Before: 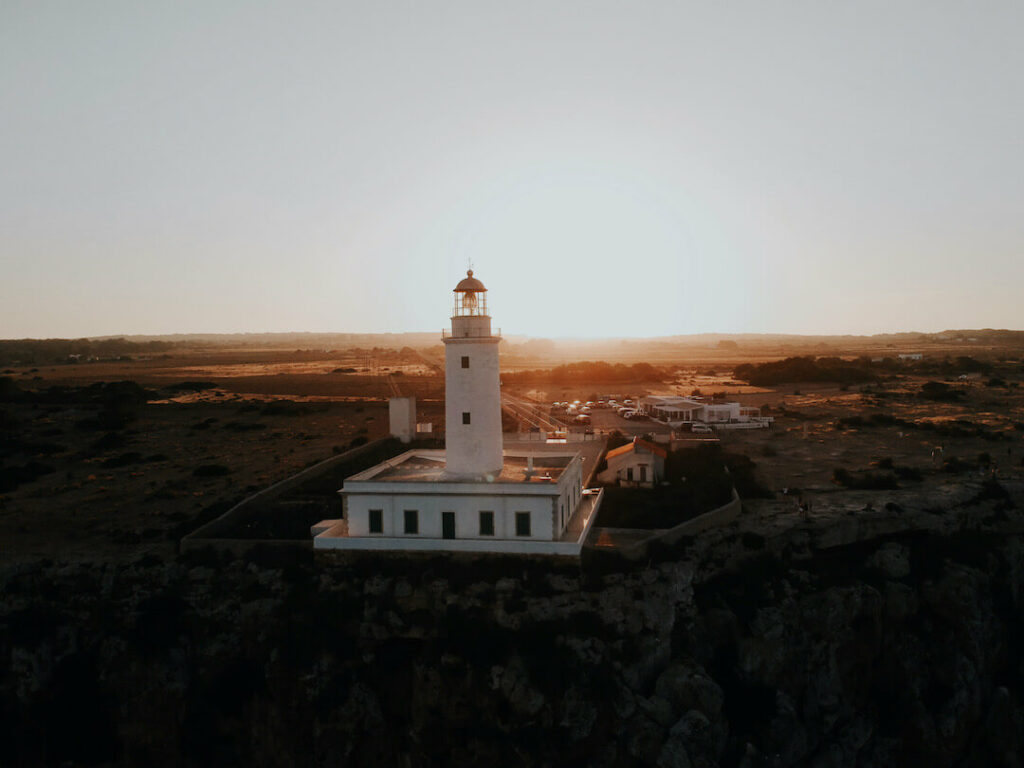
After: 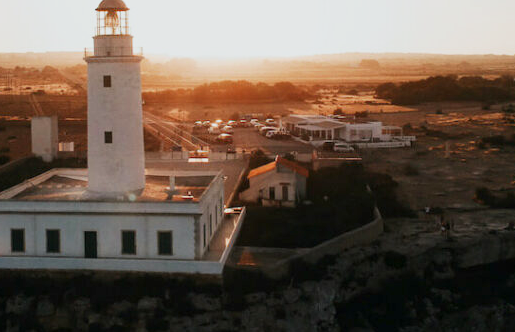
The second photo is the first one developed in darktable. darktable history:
crop: left 35.03%, top 36.625%, right 14.663%, bottom 20.057%
base curve: curves: ch0 [(0, 0) (0.088, 0.125) (0.176, 0.251) (0.354, 0.501) (0.613, 0.749) (1, 0.877)], preserve colors none
